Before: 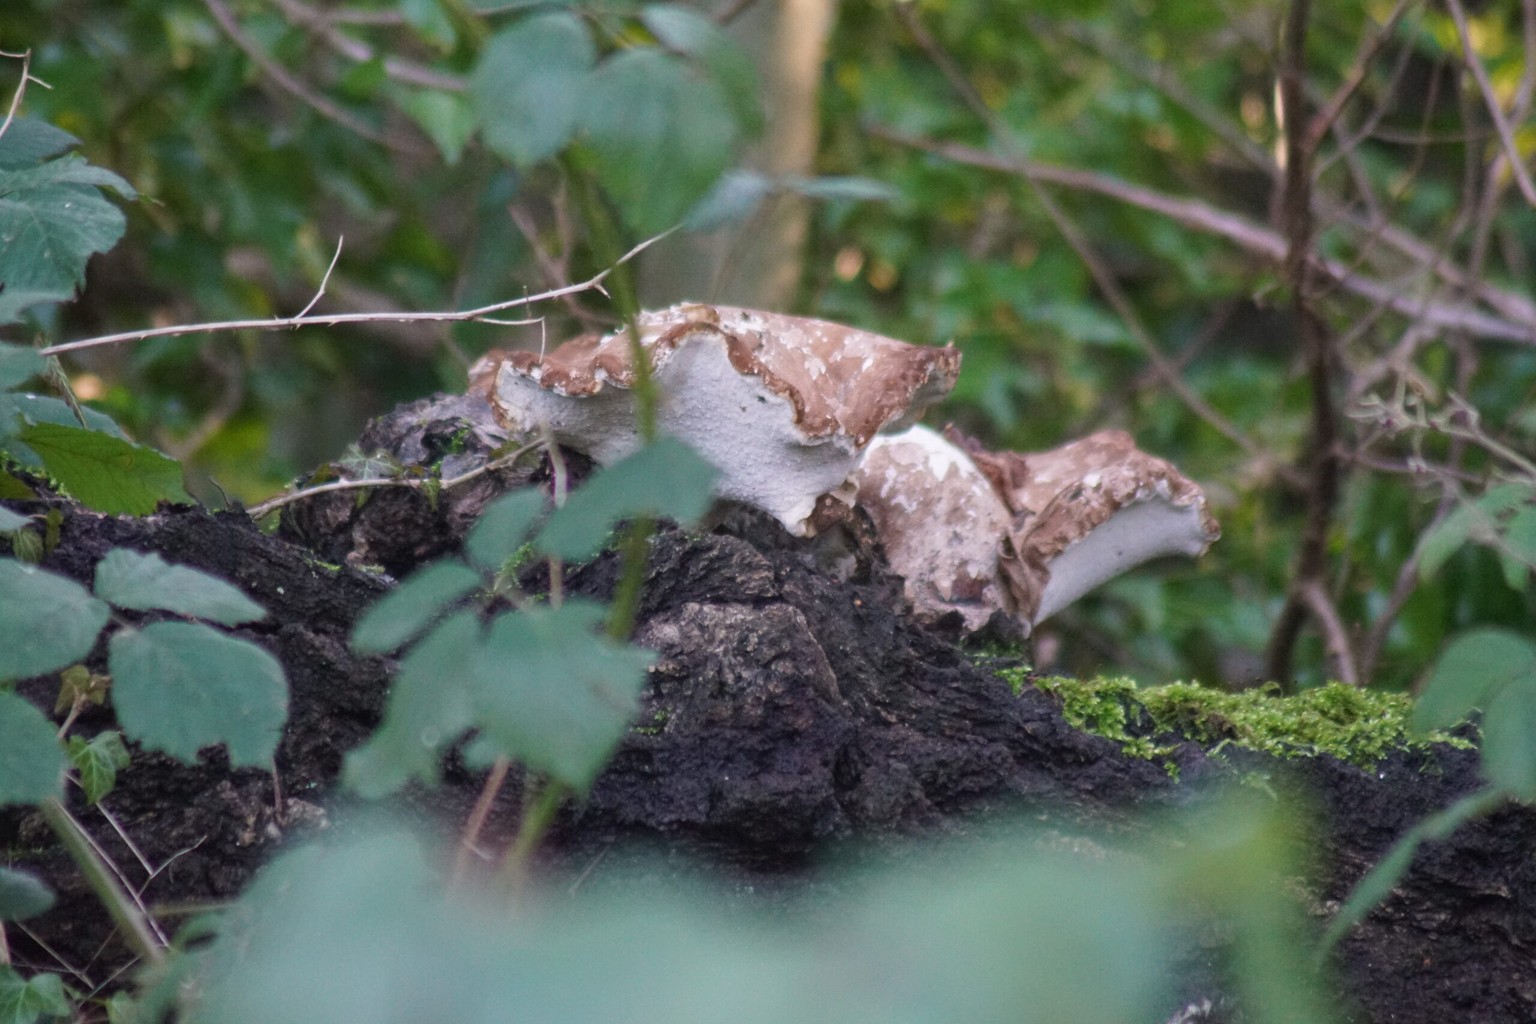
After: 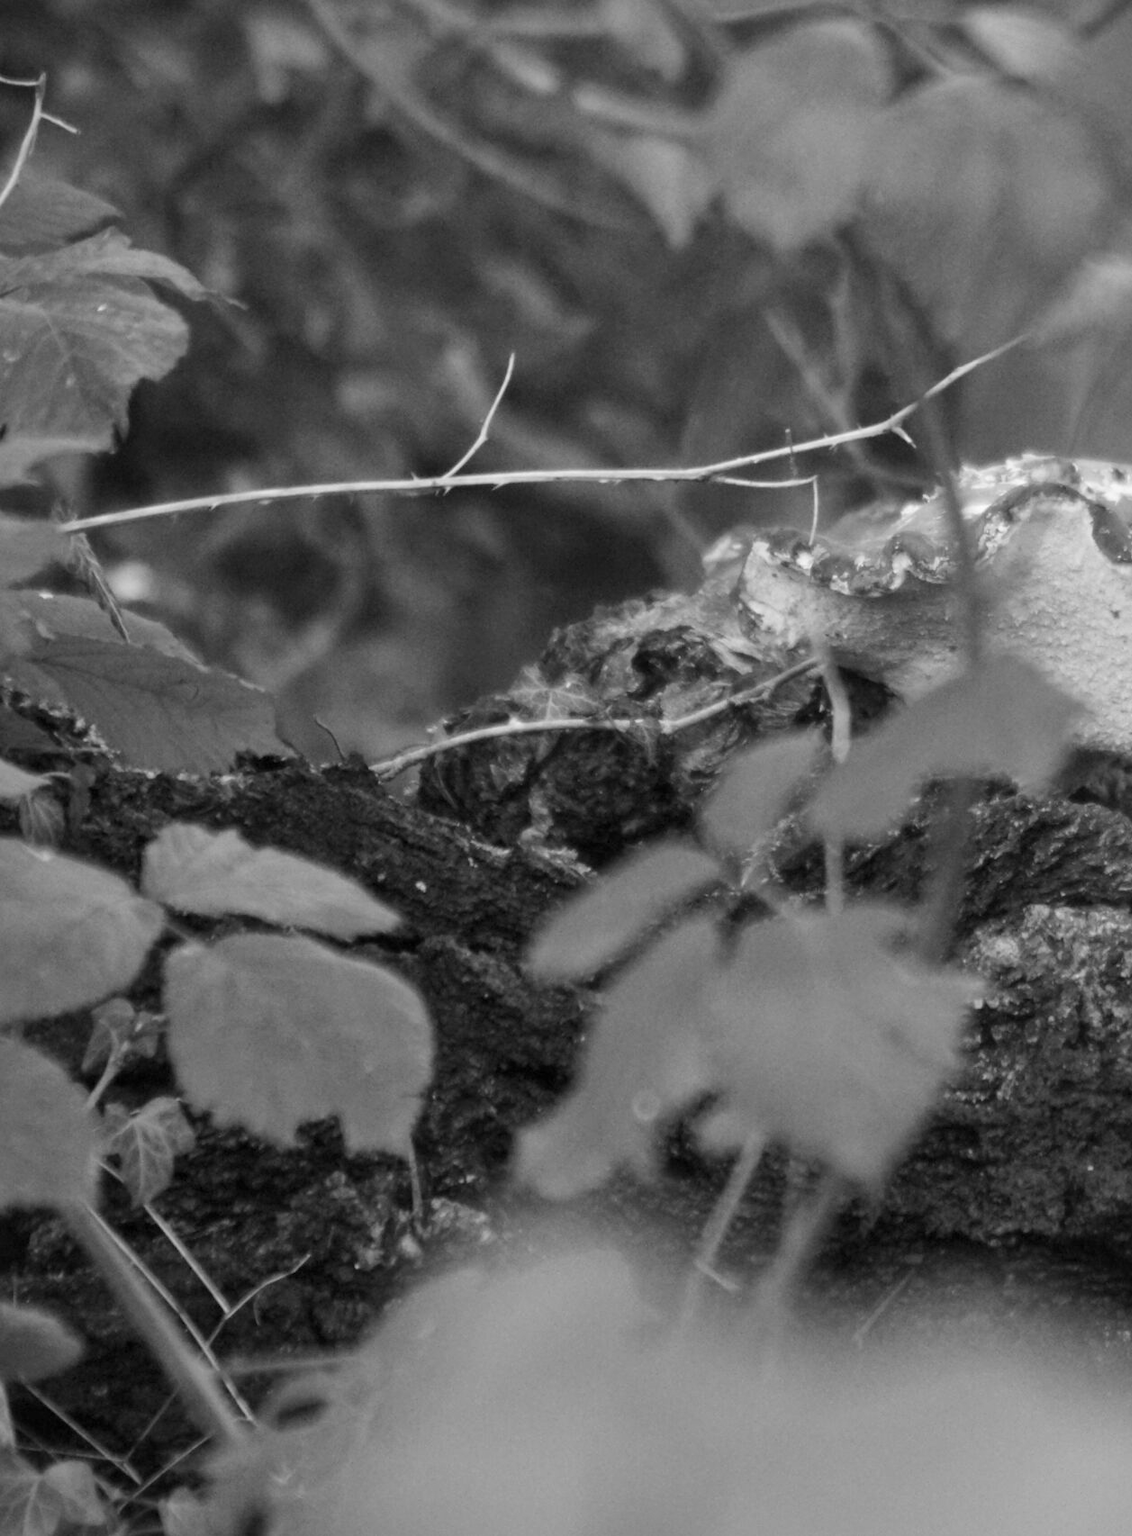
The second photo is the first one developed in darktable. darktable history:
crop and rotate: left 0%, top 0%, right 50.845%
local contrast: mode bilateral grid, contrast 20, coarseness 50, detail 120%, midtone range 0.2
monochrome: on, module defaults
